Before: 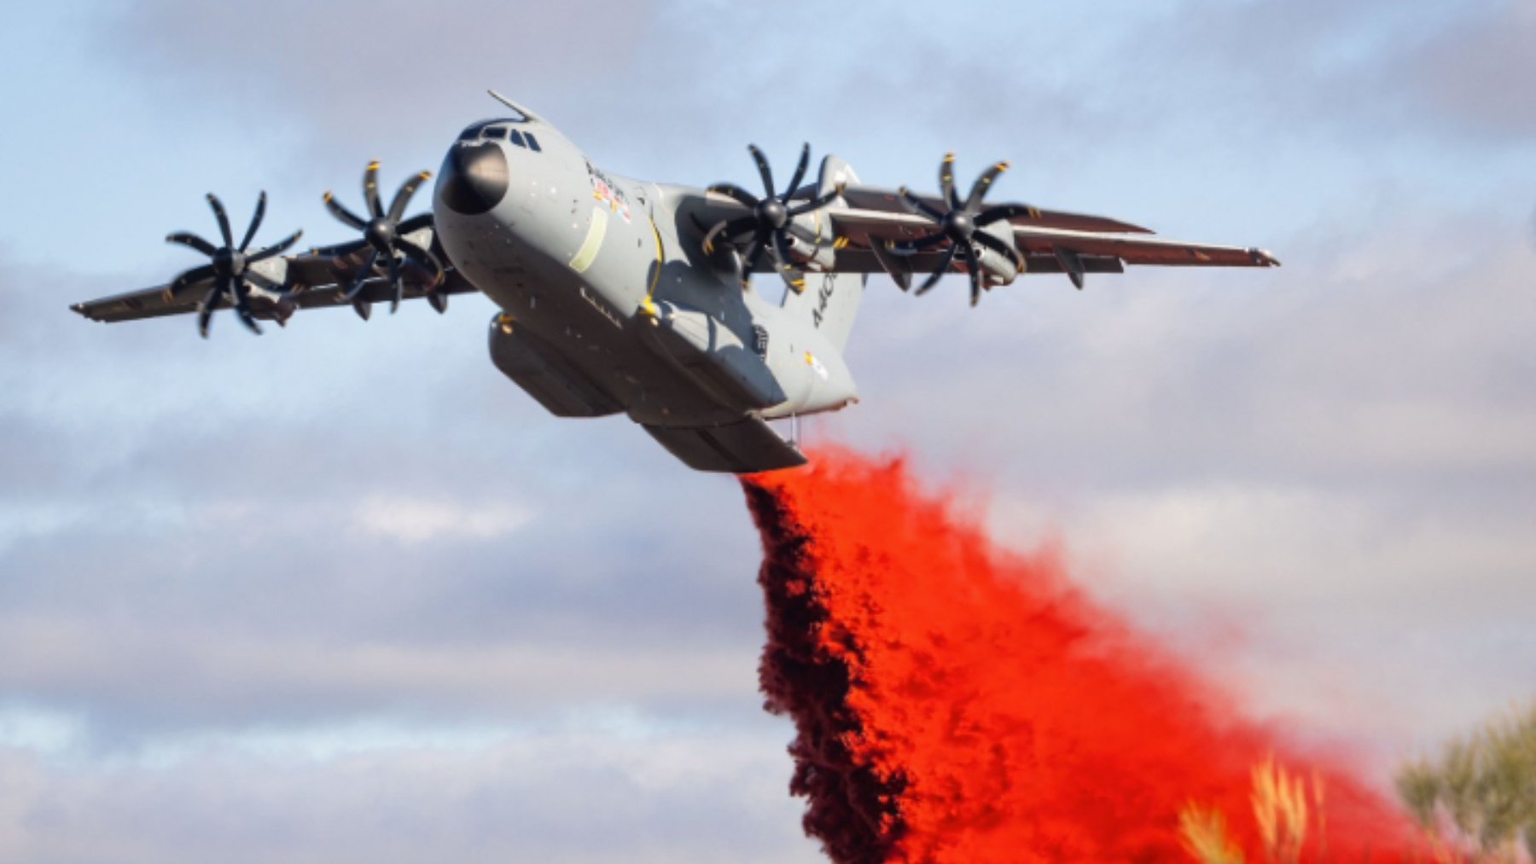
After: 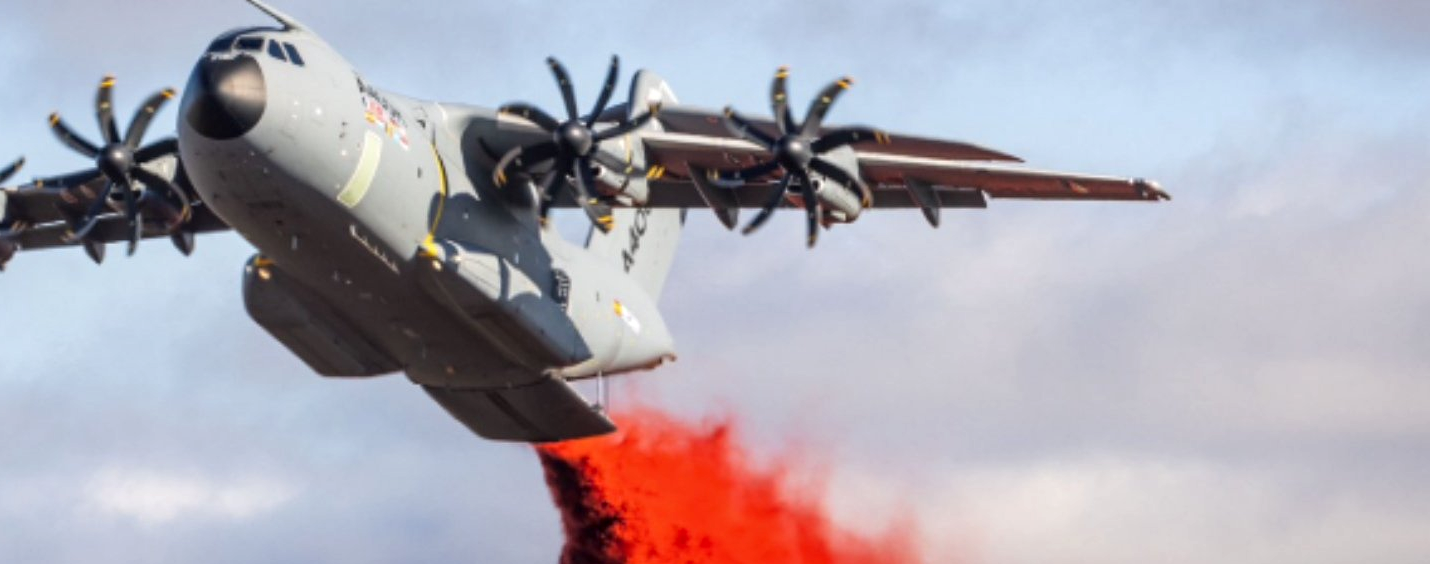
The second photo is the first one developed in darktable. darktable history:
exposure: exposure 0.078 EV, compensate highlight preservation false
local contrast: on, module defaults
crop: left 18.38%, top 11.092%, right 2.134%, bottom 33.217%
